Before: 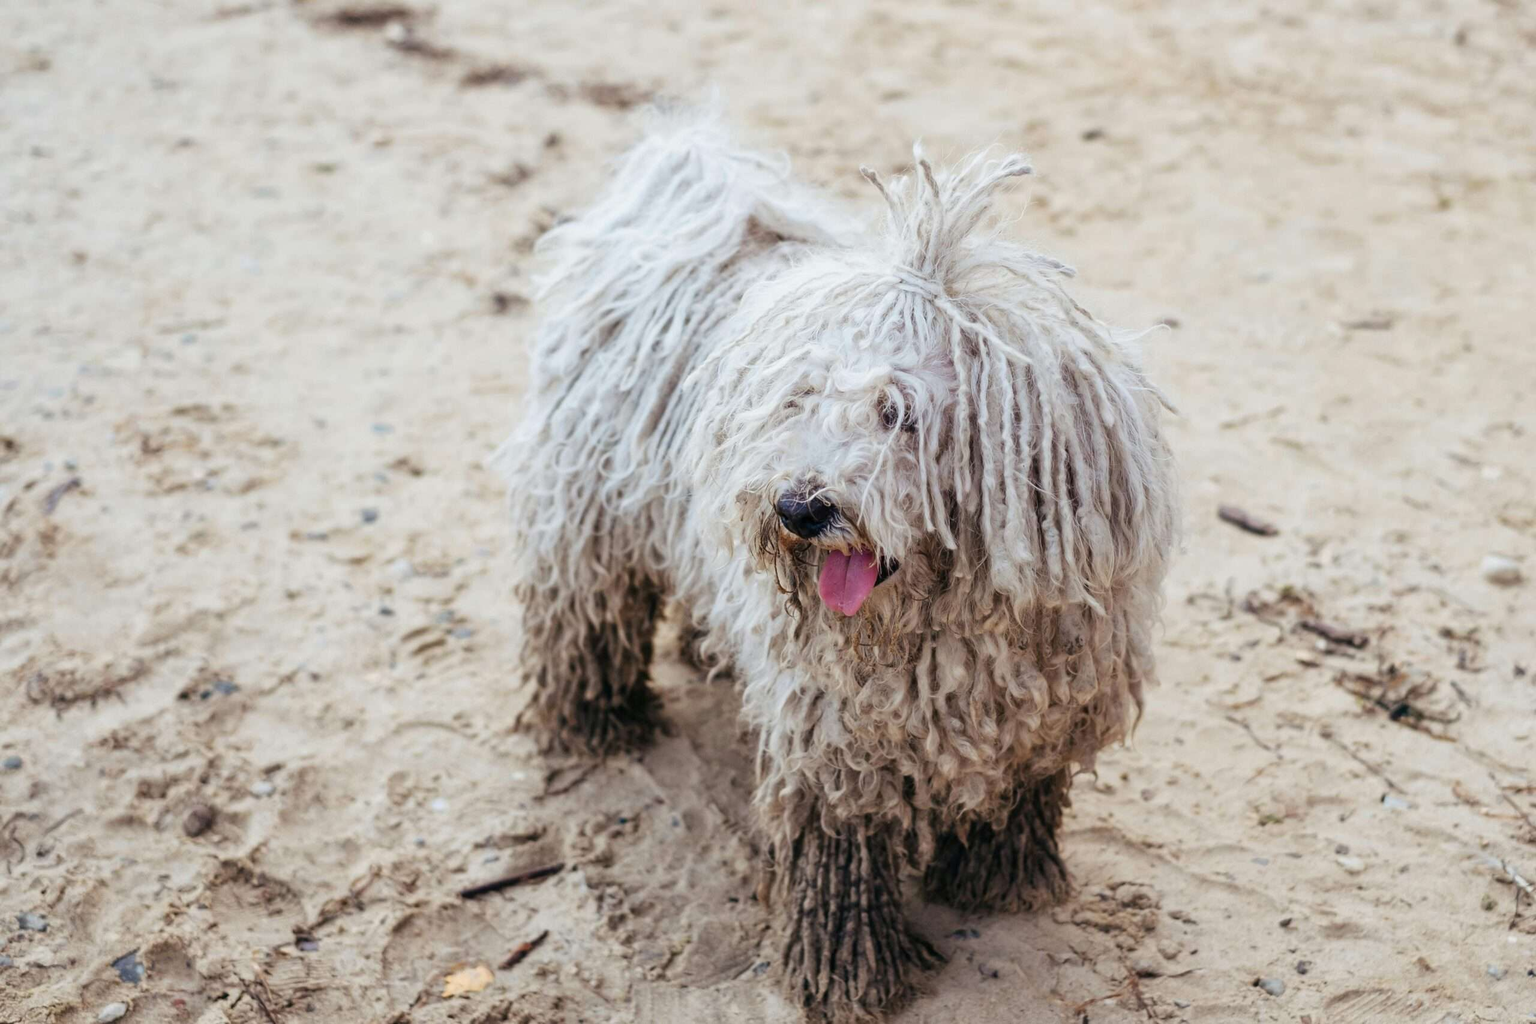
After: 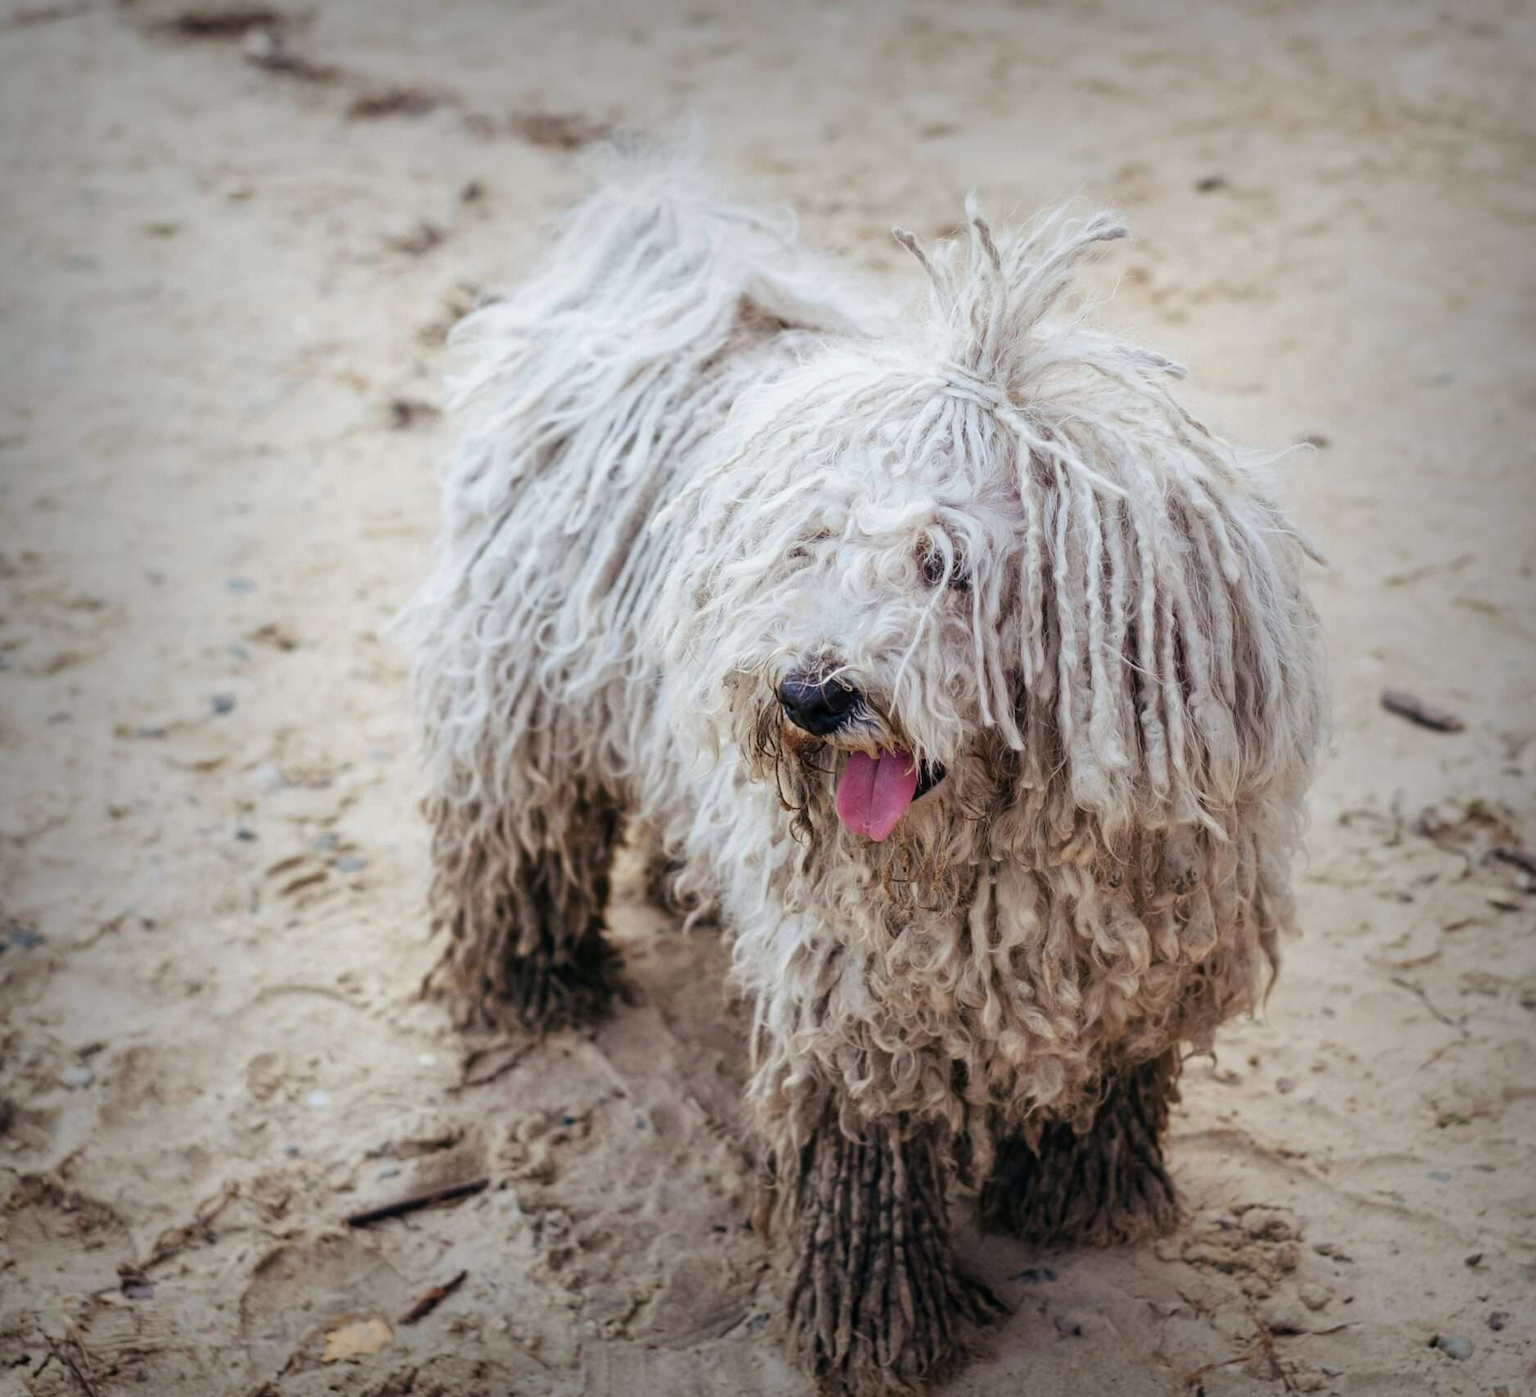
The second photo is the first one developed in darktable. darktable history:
vignetting: fall-off start 53.2%, brightness -0.594, saturation 0, automatic ratio true, width/height ratio 1.313, shape 0.22, unbound false
crop: left 13.443%, right 13.31%
